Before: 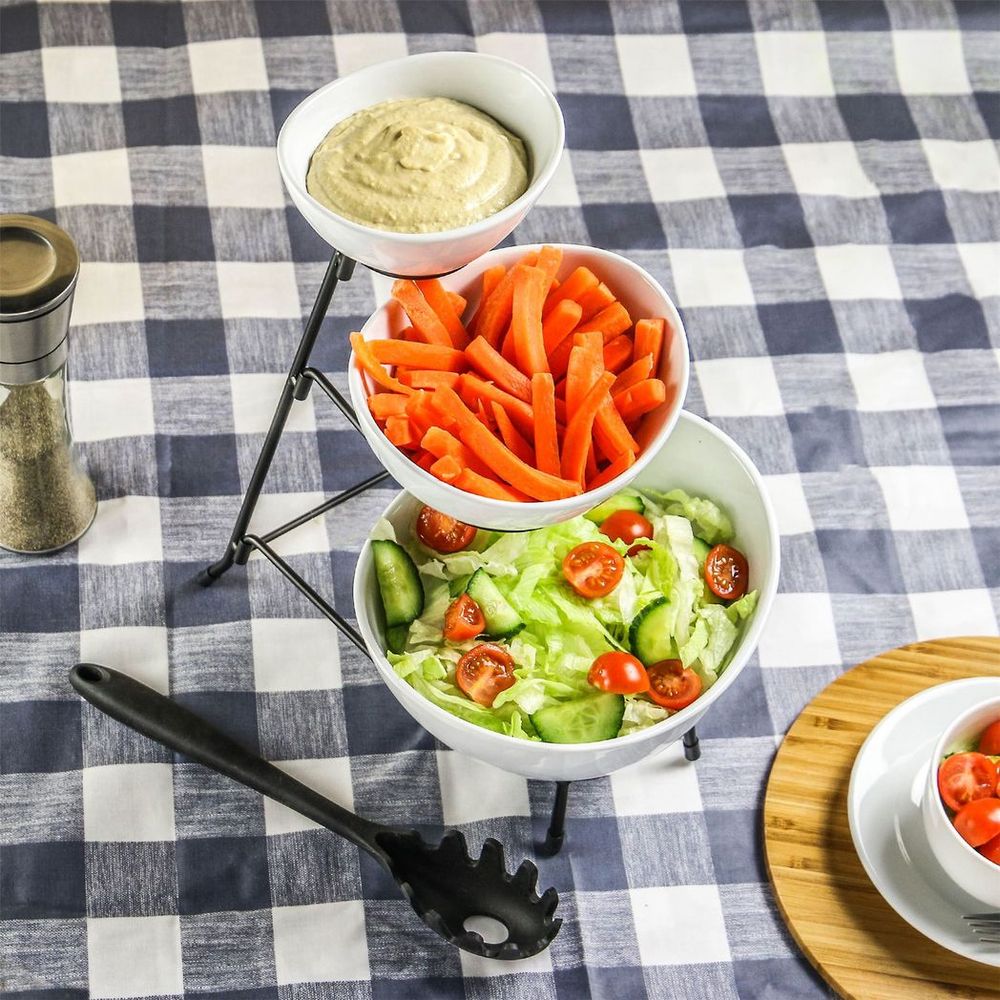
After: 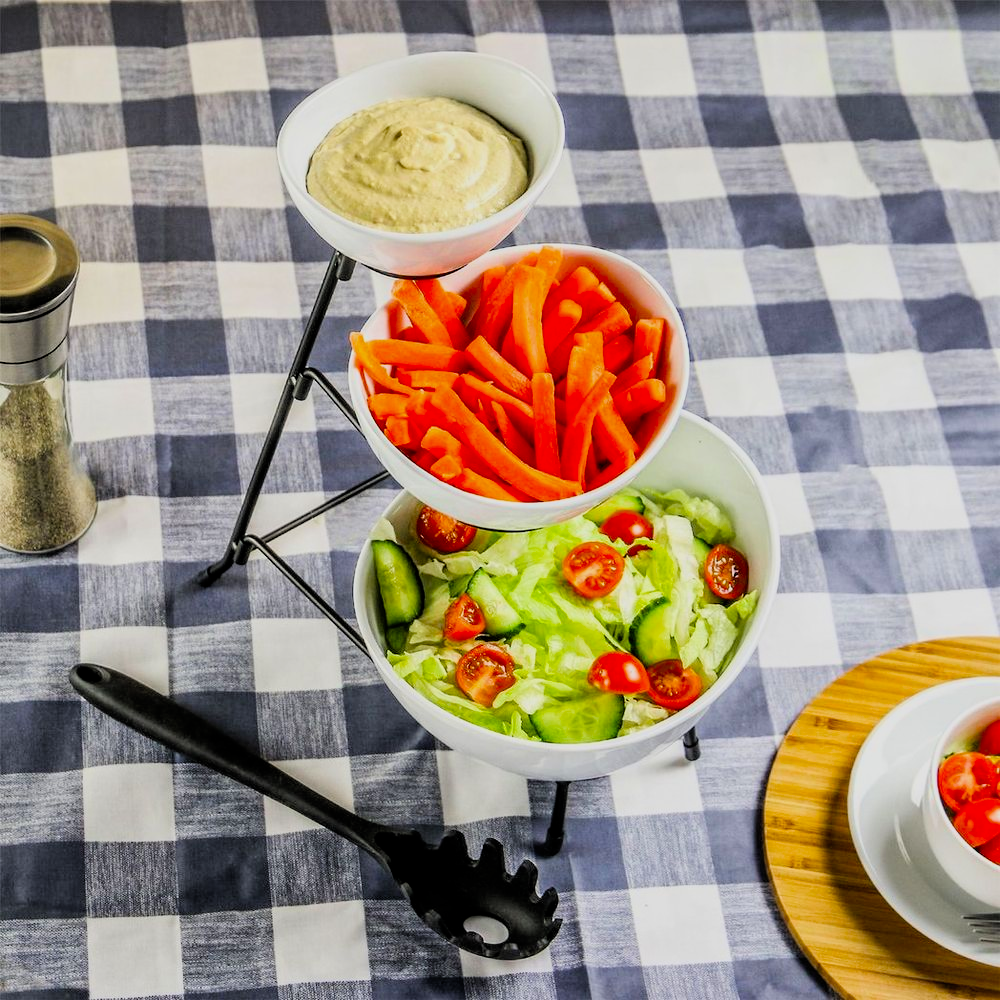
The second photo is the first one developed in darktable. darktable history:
filmic rgb: black relative exposure -7.75 EV, white relative exposure 4.4 EV, threshold 3 EV, target black luminance 0%, hardness 3.76, latitude 50.51%, contrast 1.074, highlights saturation mix 10%, shadows ↔ highlights balance -0.22%, color science v4 (2020), enable highlight reconstruction true
white balance: emerald 1
